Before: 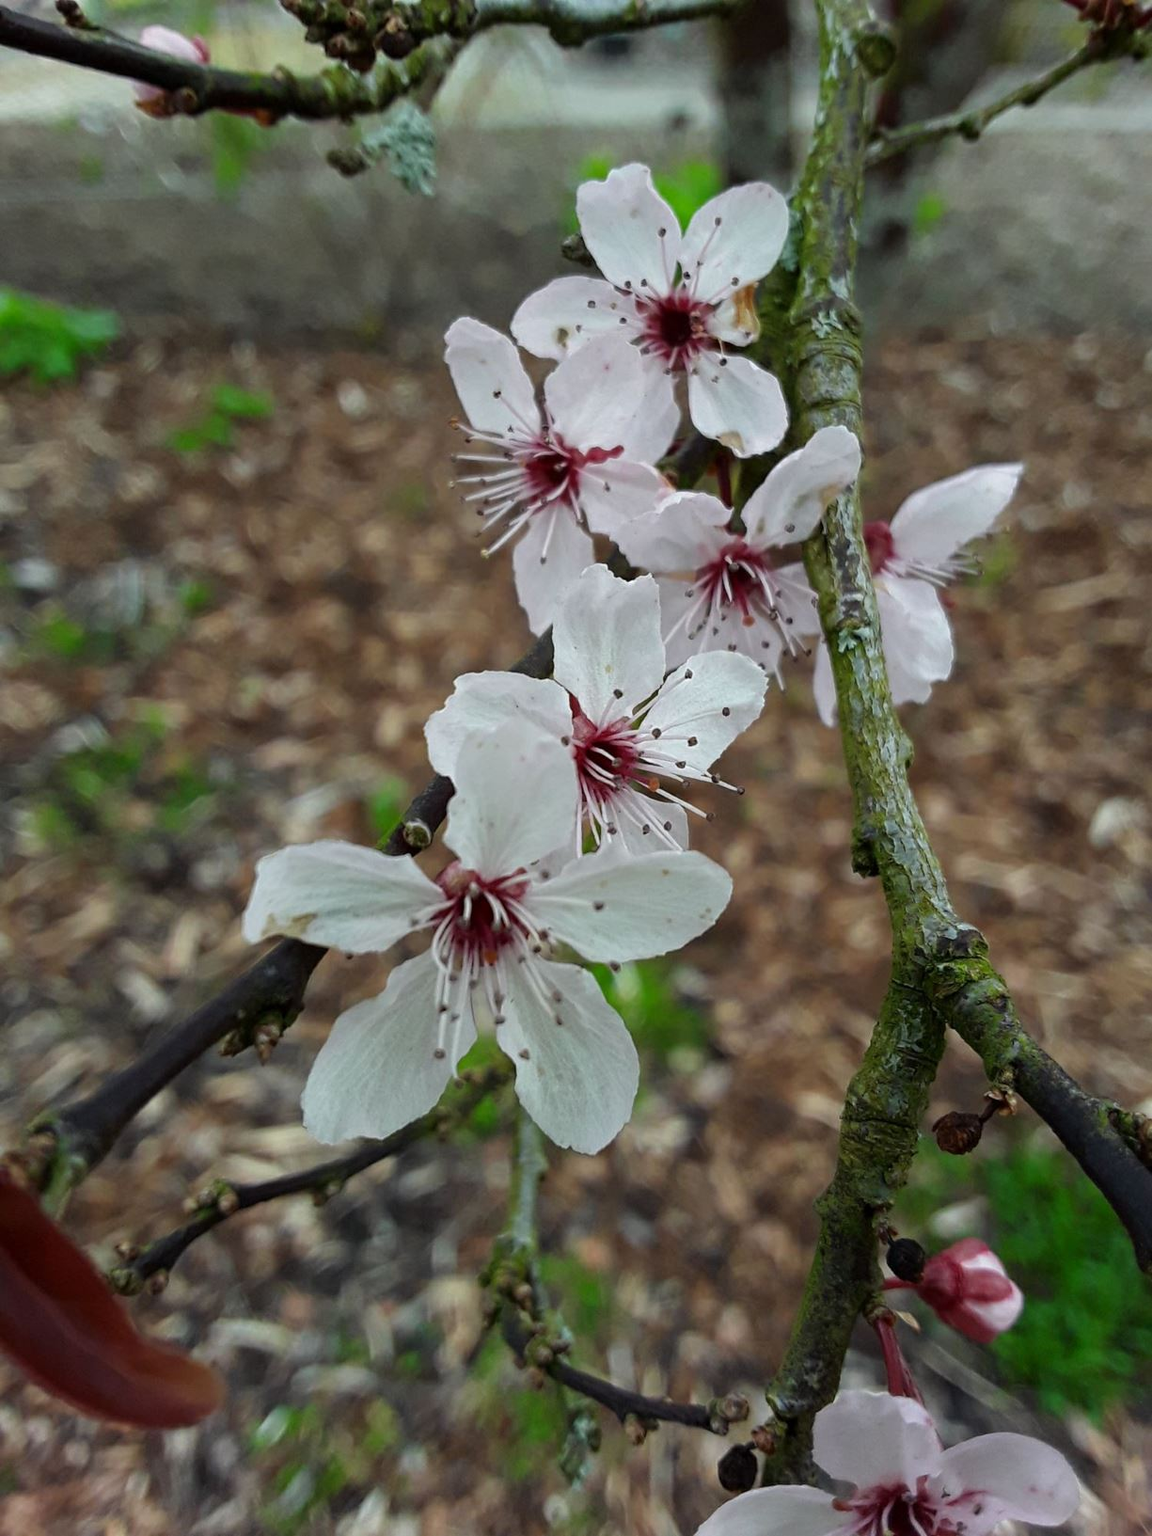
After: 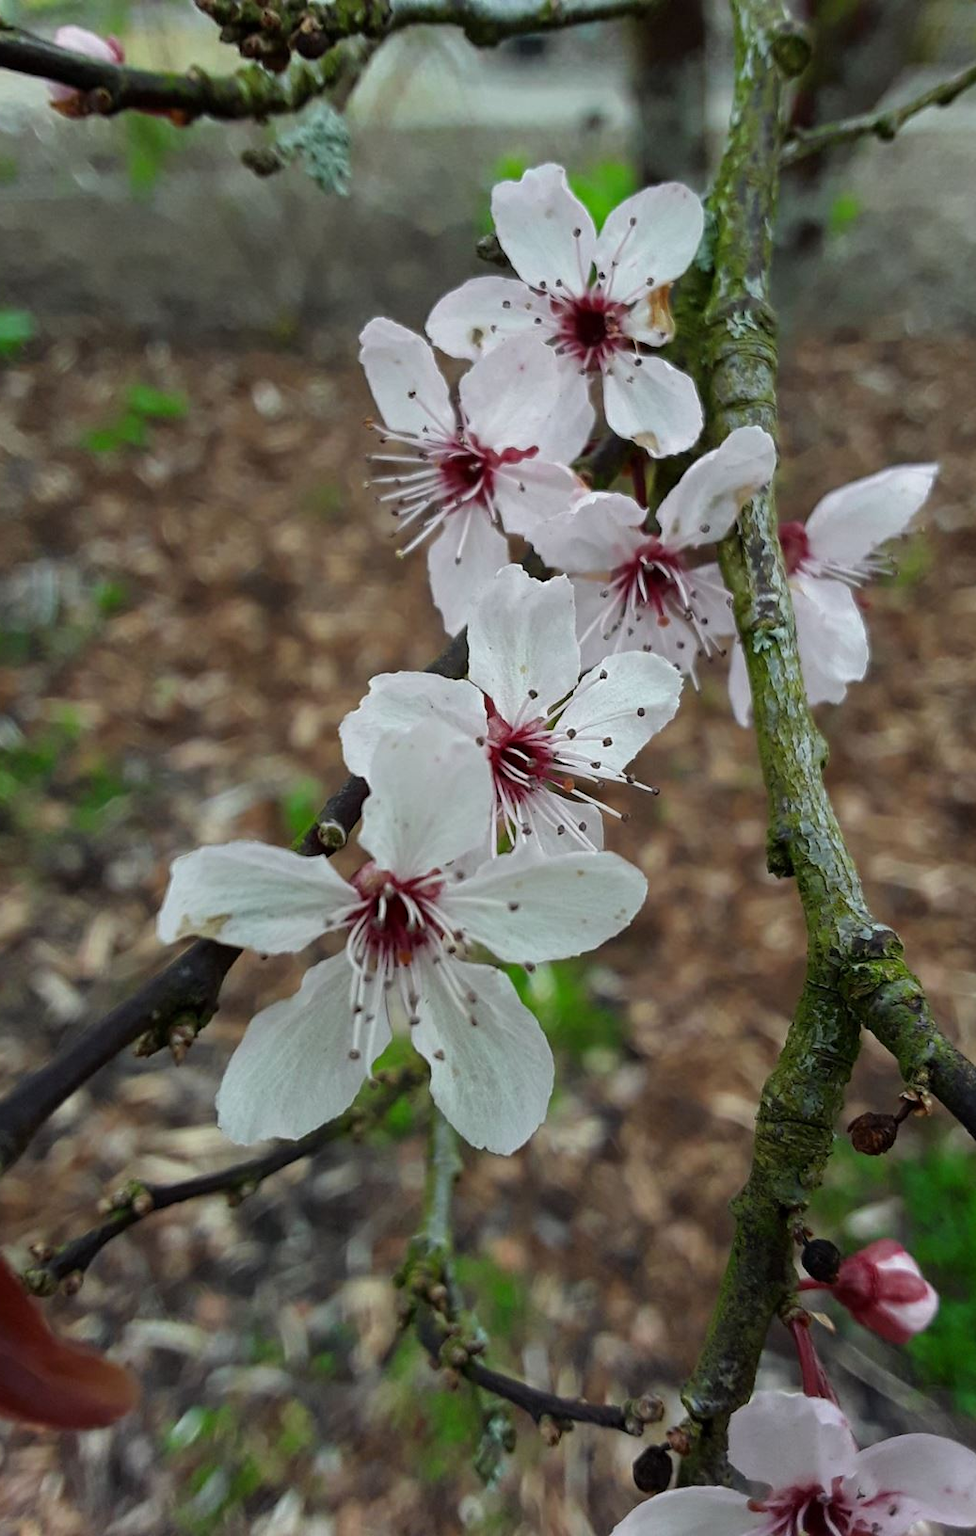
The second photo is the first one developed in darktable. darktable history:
crop: left 7.461%, right 7.825%
